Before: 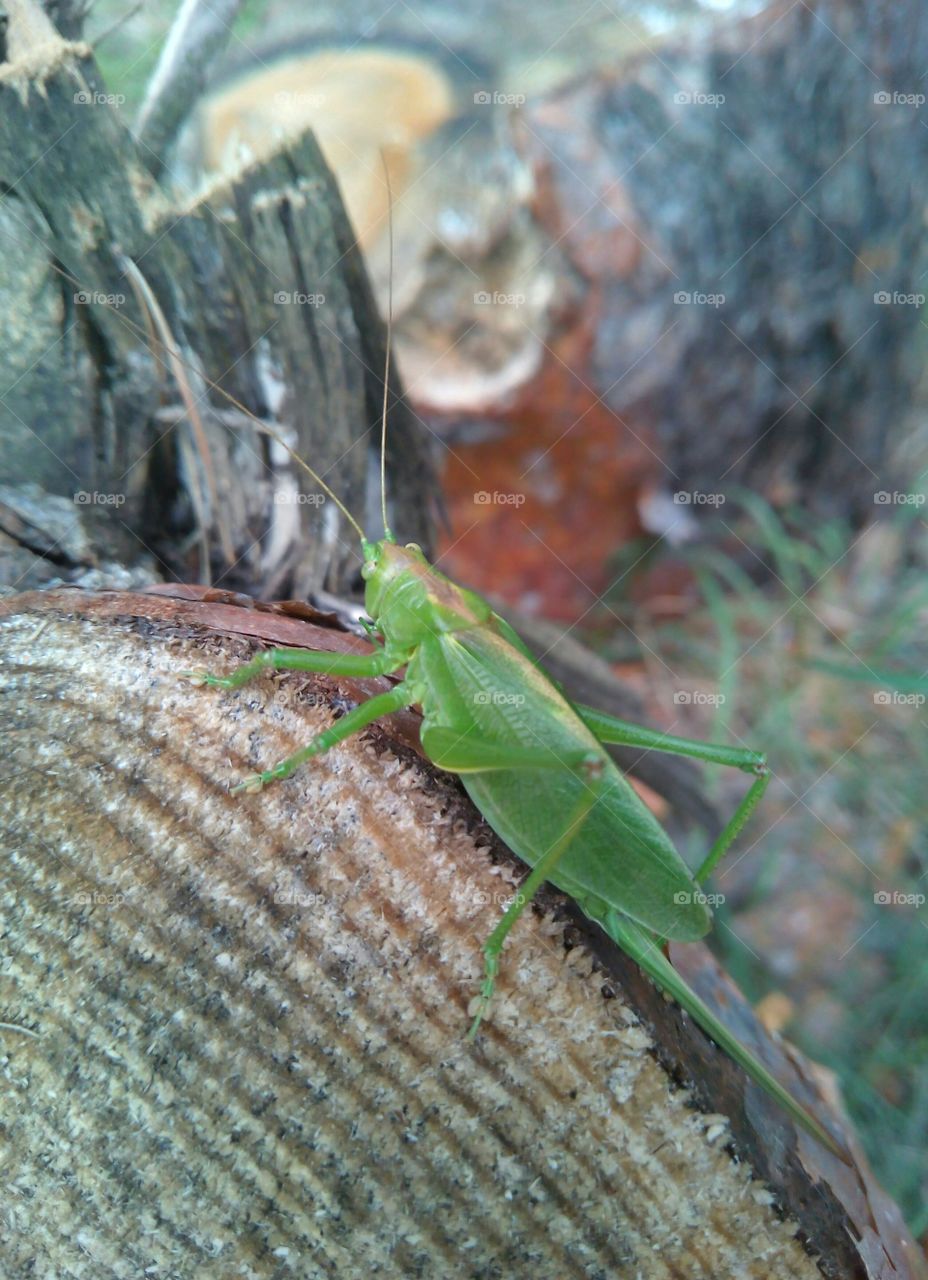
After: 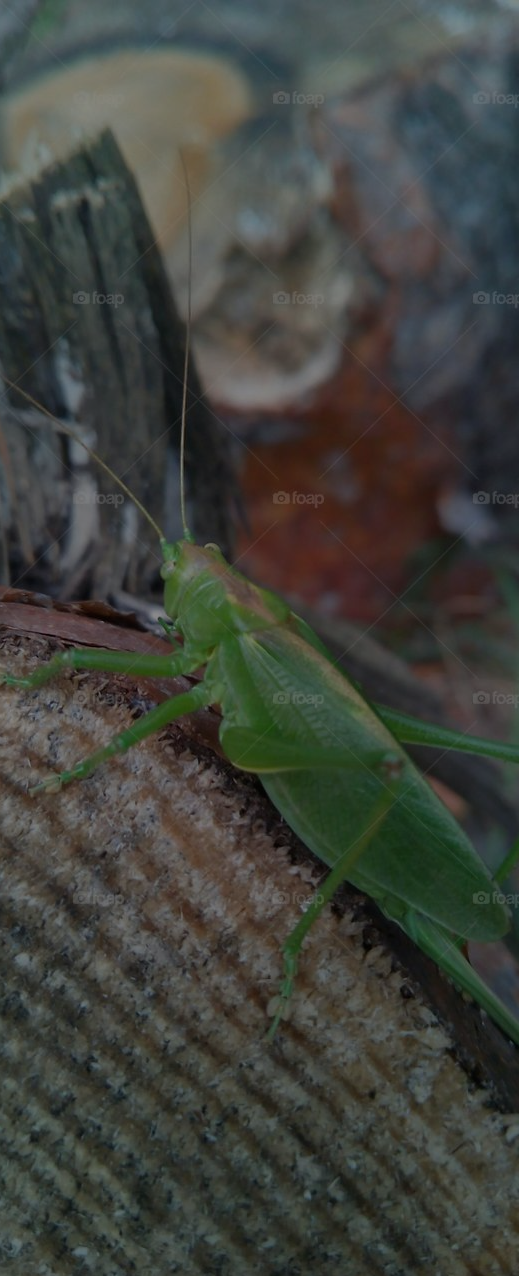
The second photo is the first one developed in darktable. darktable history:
crop: left 21.674%, right 22.086%
exposure: exposure -2.002 EV, compensate highlight preservation false
